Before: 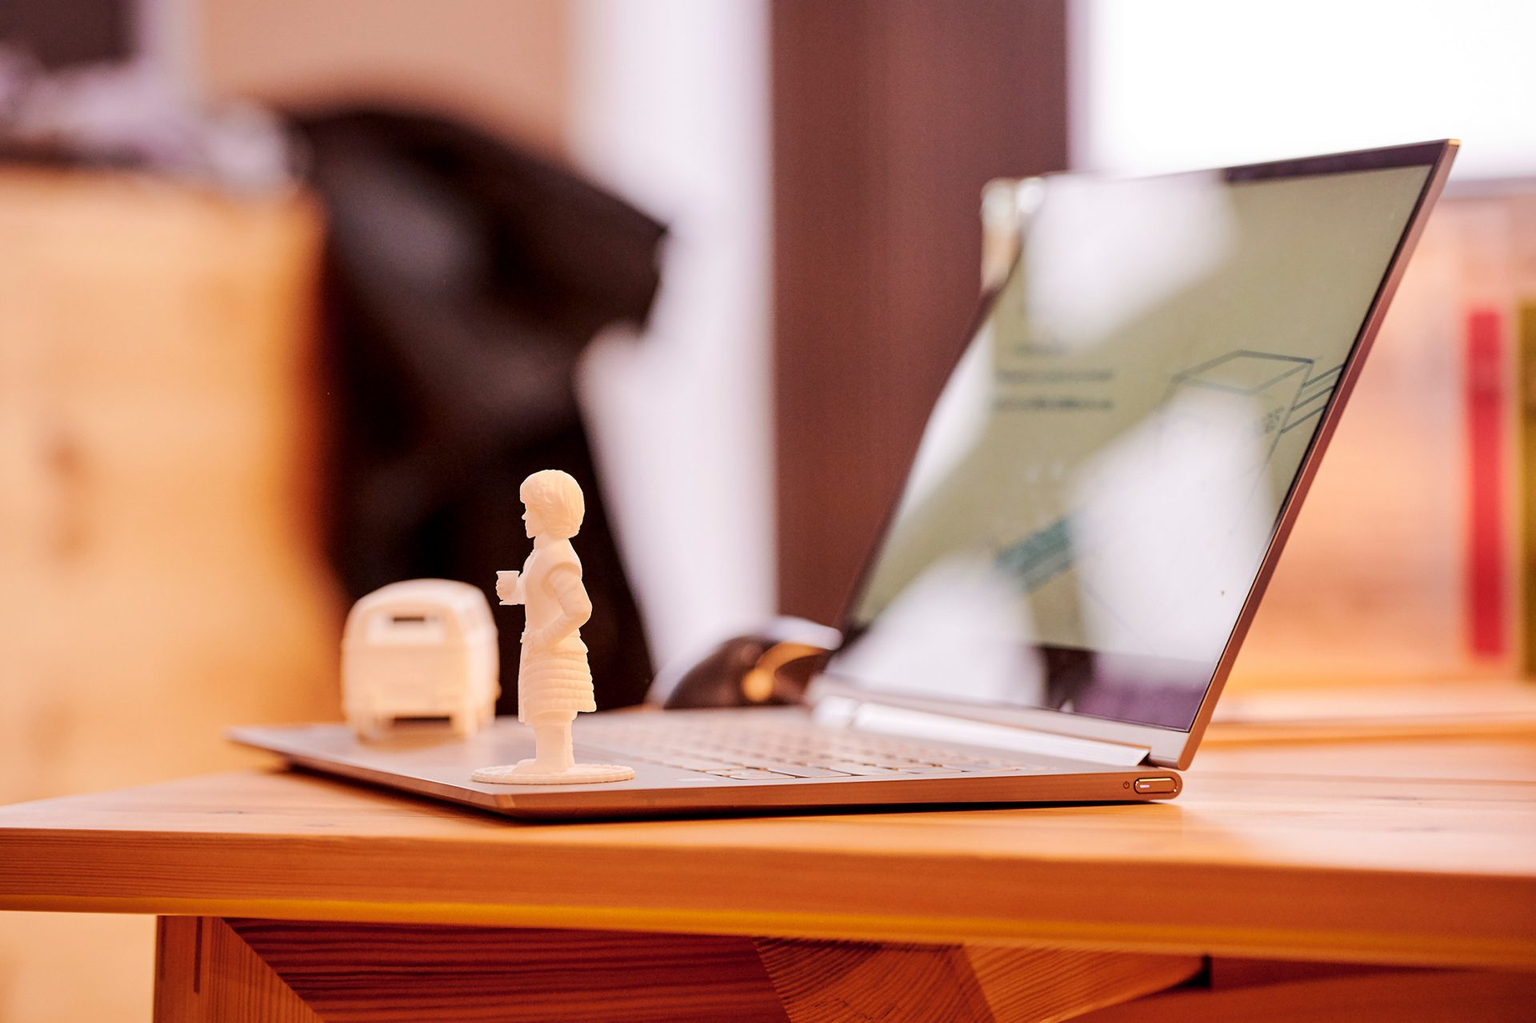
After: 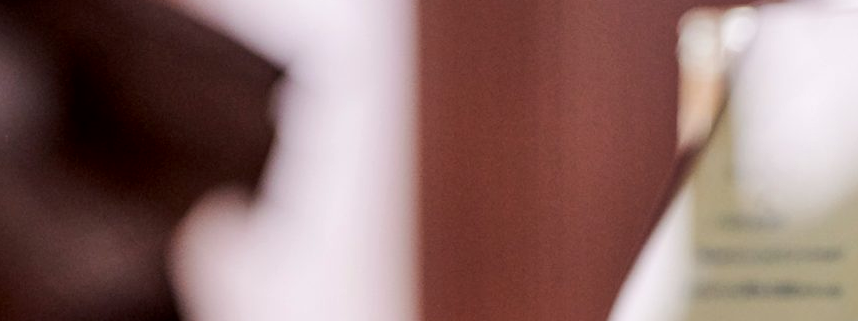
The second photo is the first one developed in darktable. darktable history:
crop: left 28.64%, top 16.832%, right 26.637%, bottom 58.055%
local contrast: mode bilateral grid, contrast 20, coarseness 50, detail 120%, midtone range 0.2
